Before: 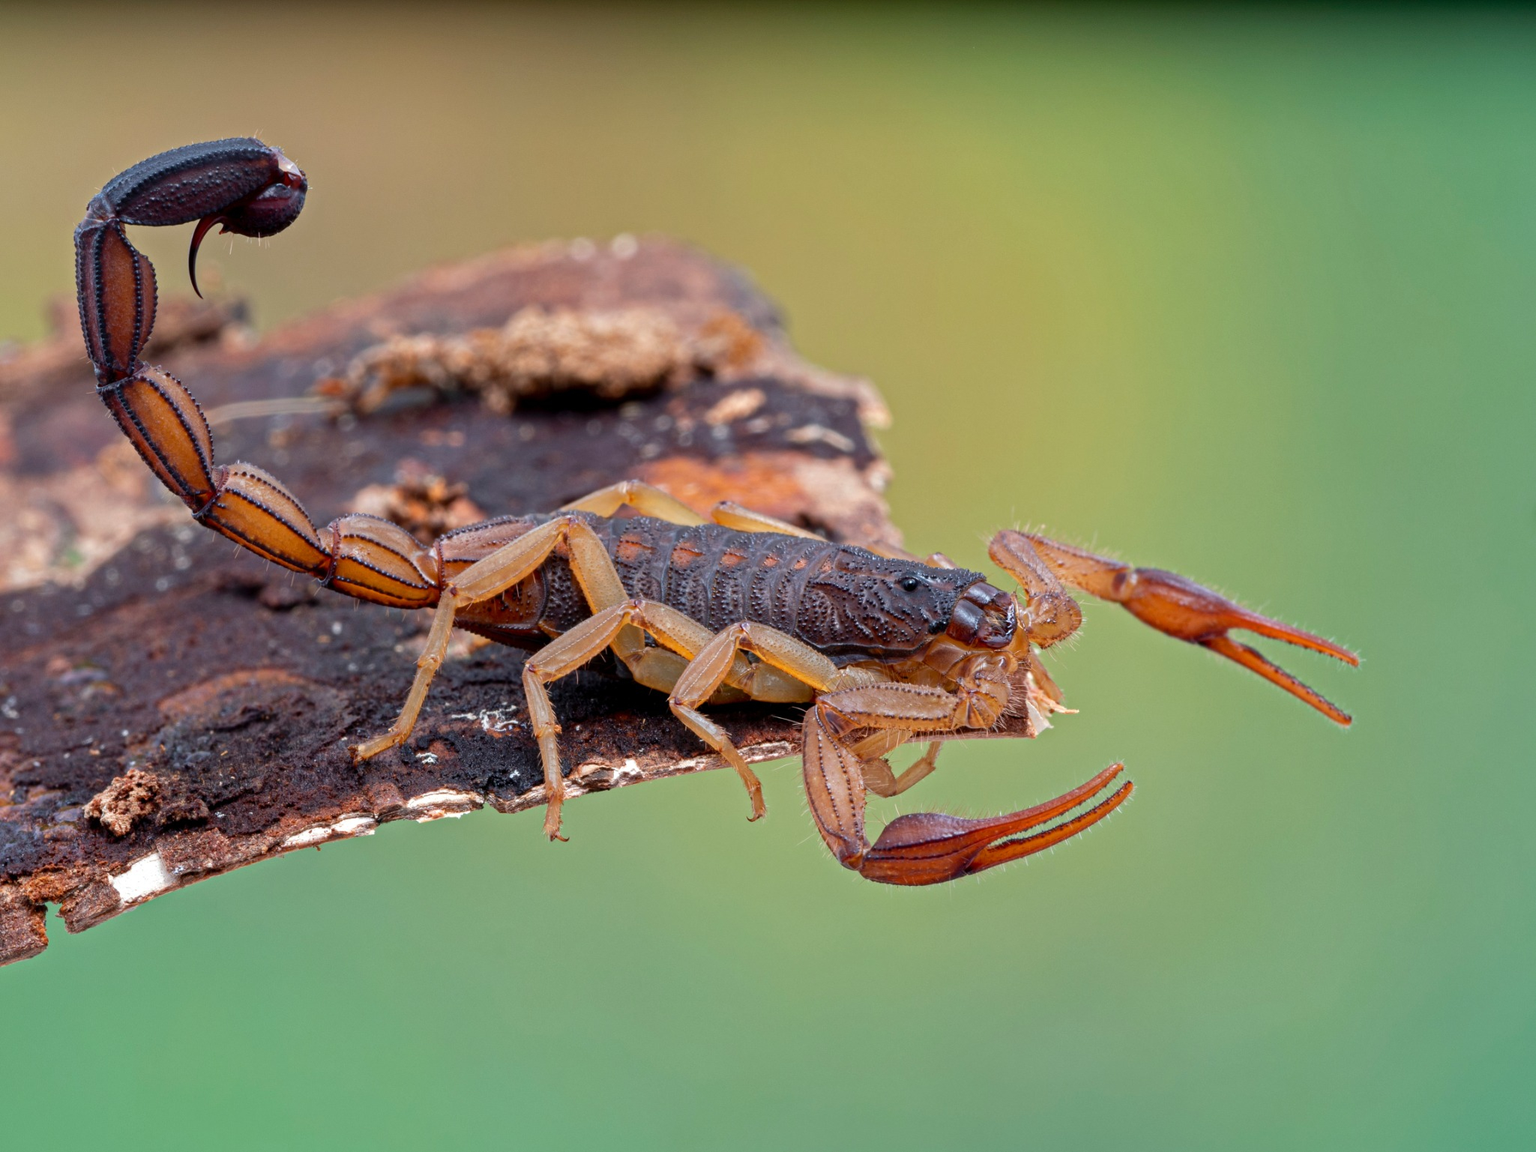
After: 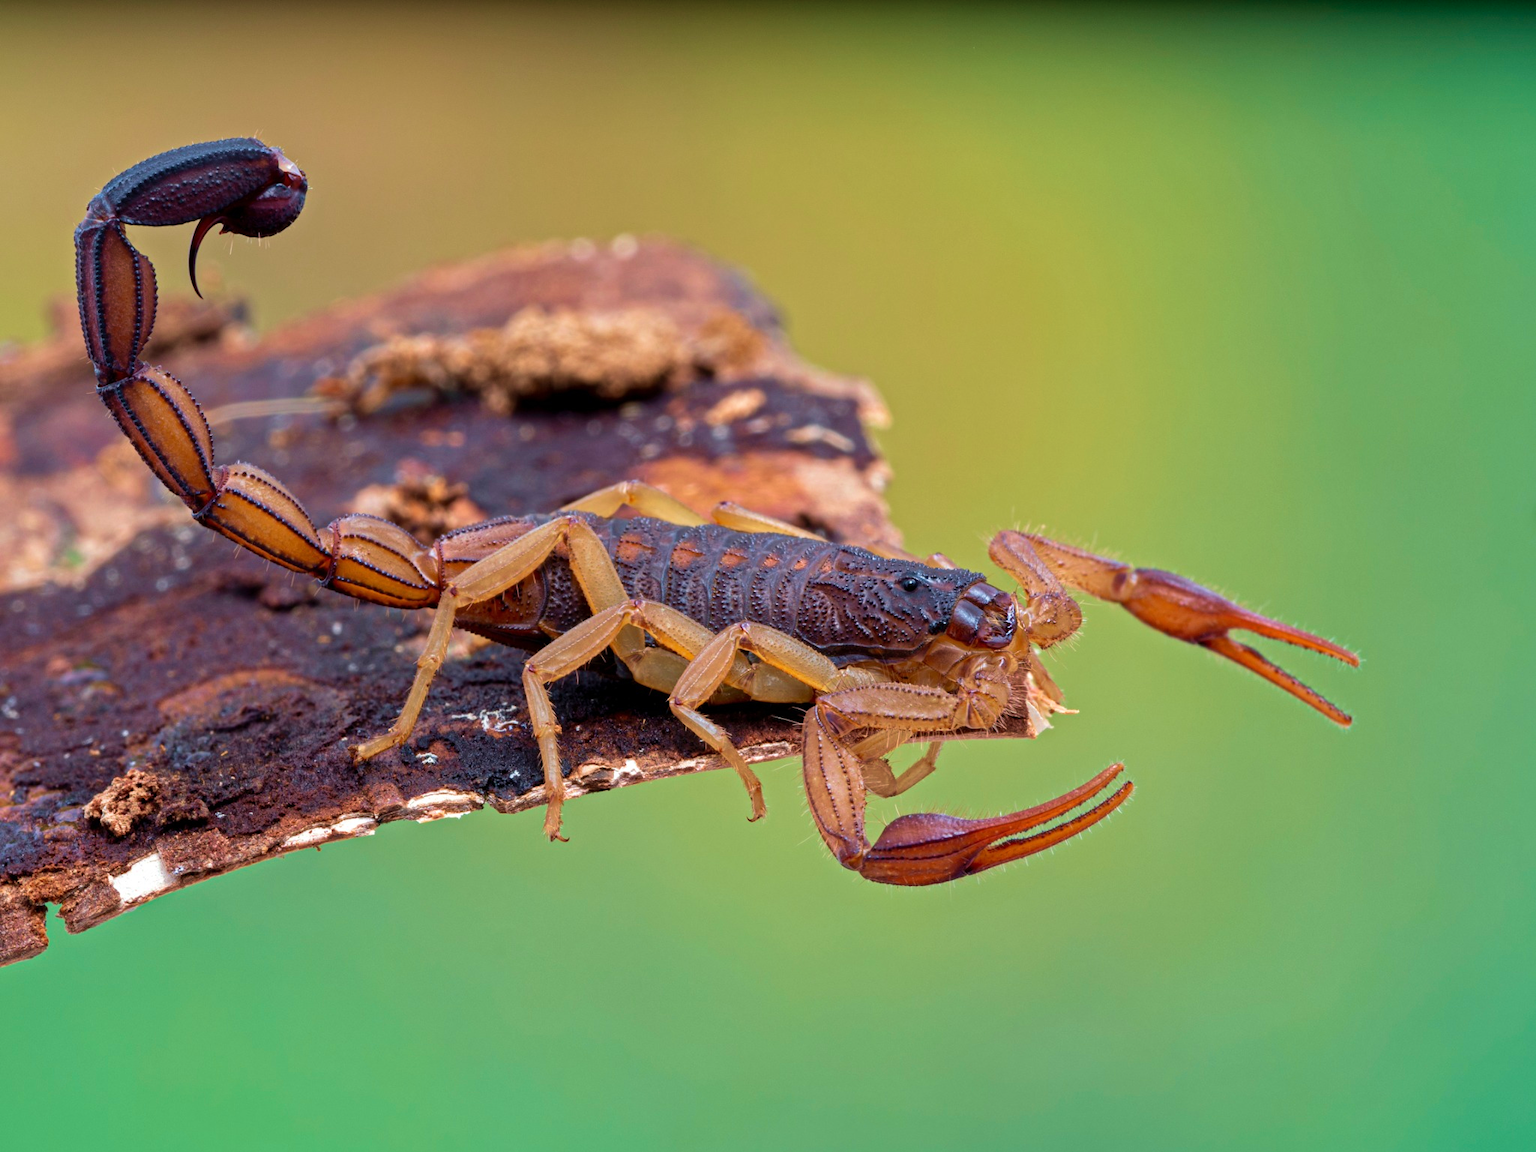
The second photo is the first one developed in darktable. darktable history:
velvia: strength 55.92%
